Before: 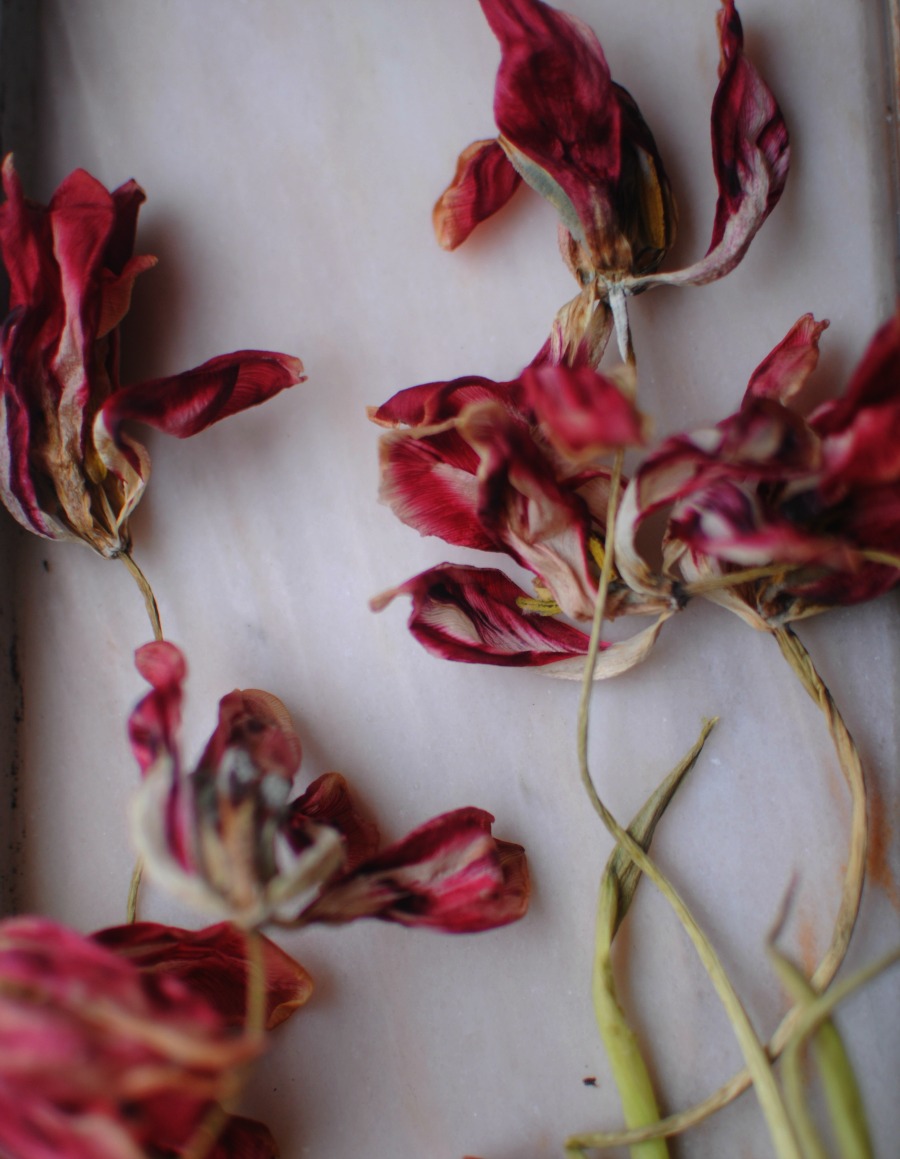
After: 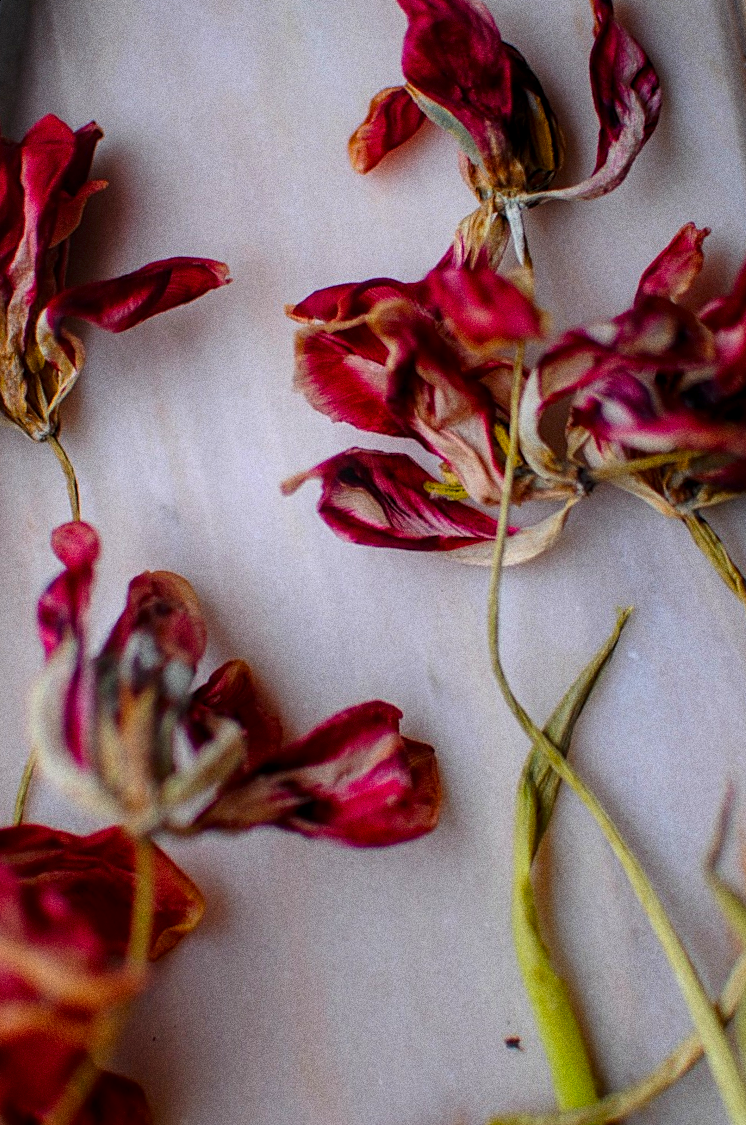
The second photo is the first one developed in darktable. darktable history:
color balance rgb: linear chroma grading › global chroma 10%, perceptual saturation grading › global saturation 30%, global vibrance 10%
rotate and perspective: rotation 0.72°, lens shift (vertical) -0.352, lens shift (horizontal) -0.051, crop left 0.152, crop right 0.859, crop top 0.019, crop bottom 0.964
local contrast: detail 130%
grain: coarseness 0.09 ISO, strength 40%
sharpen: on, module defaults
